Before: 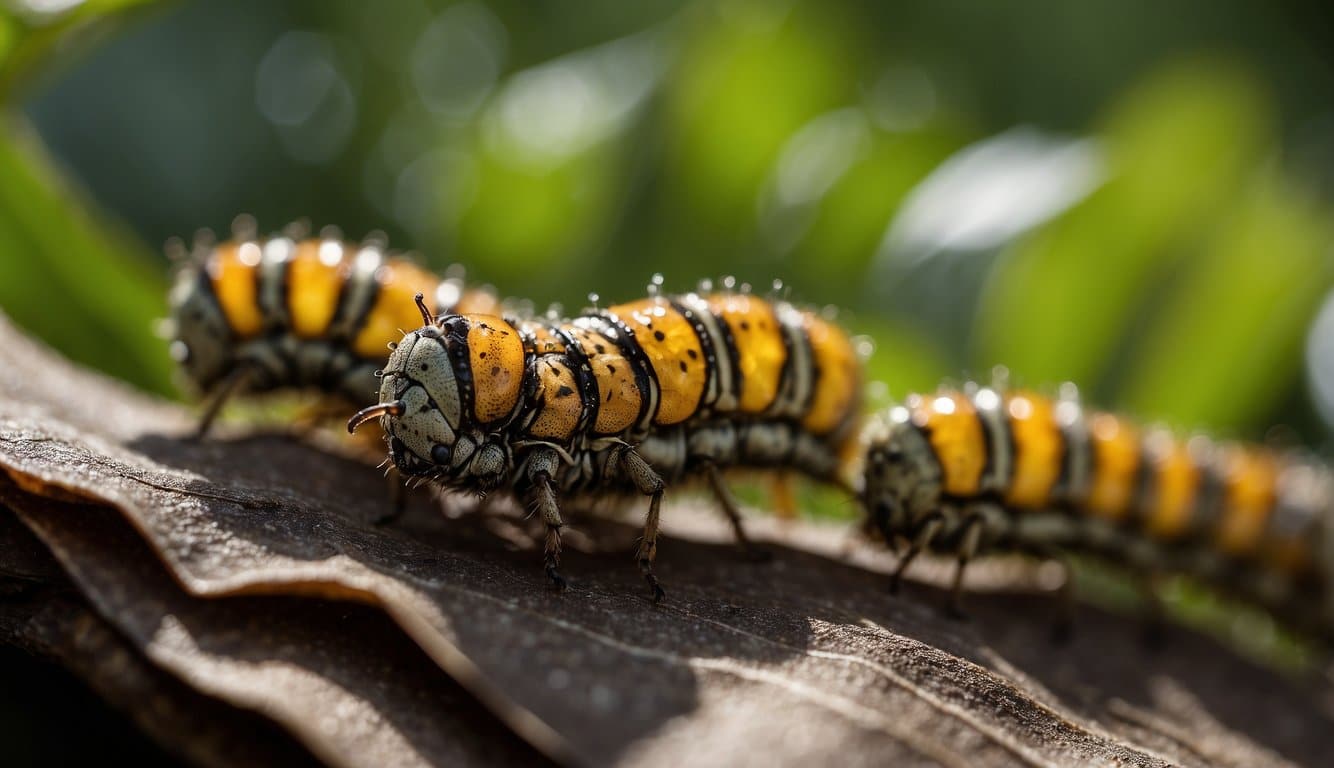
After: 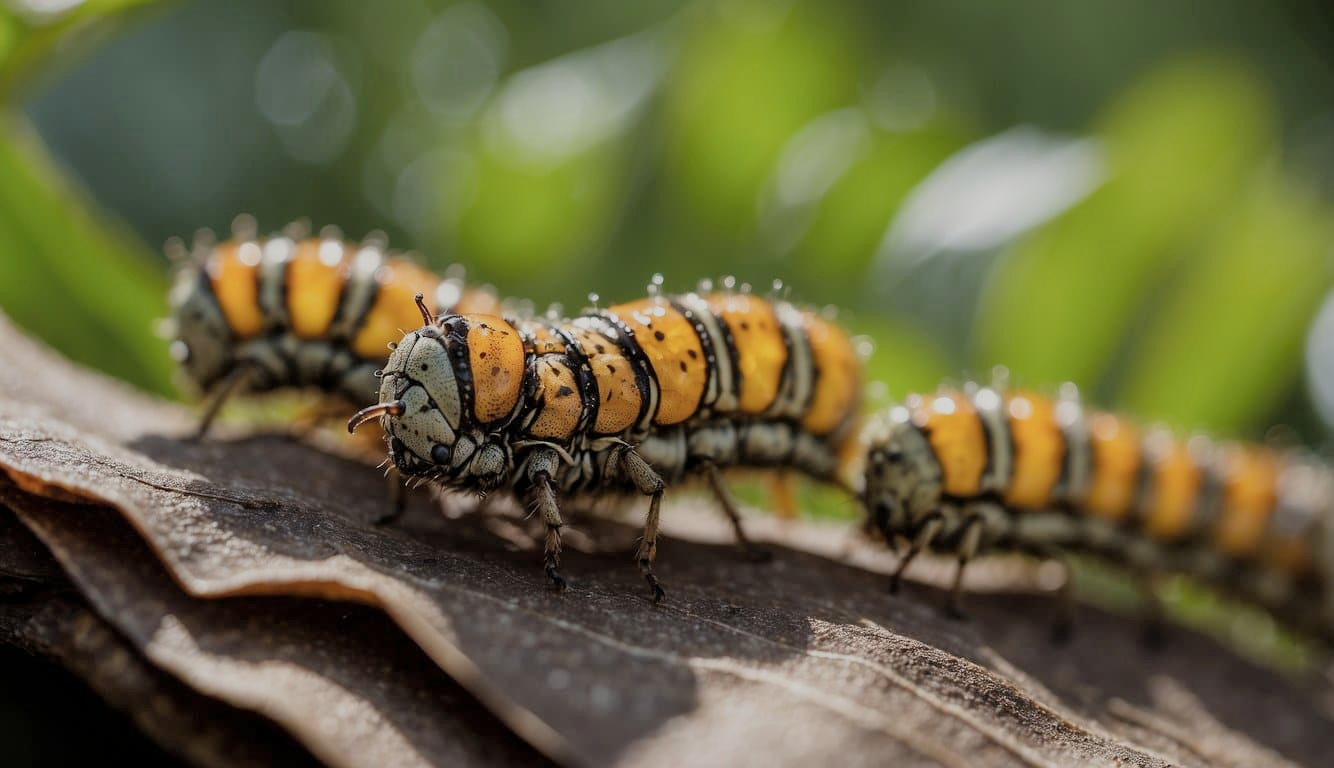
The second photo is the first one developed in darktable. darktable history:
exposure: black level correction 0, exposure 0.5 EV, compensate highlight preservation false
filmic rgb: middle gray luminance 4.44%, black relative exposure -12.91 EV, white relative exposure 5.03 EV, target black luminance 0%, hardness 5.19, latitude 59.69%, contrast 0.751, highlights saturation mix 4.78%, shadows ↔ highlights balance 26.21%
